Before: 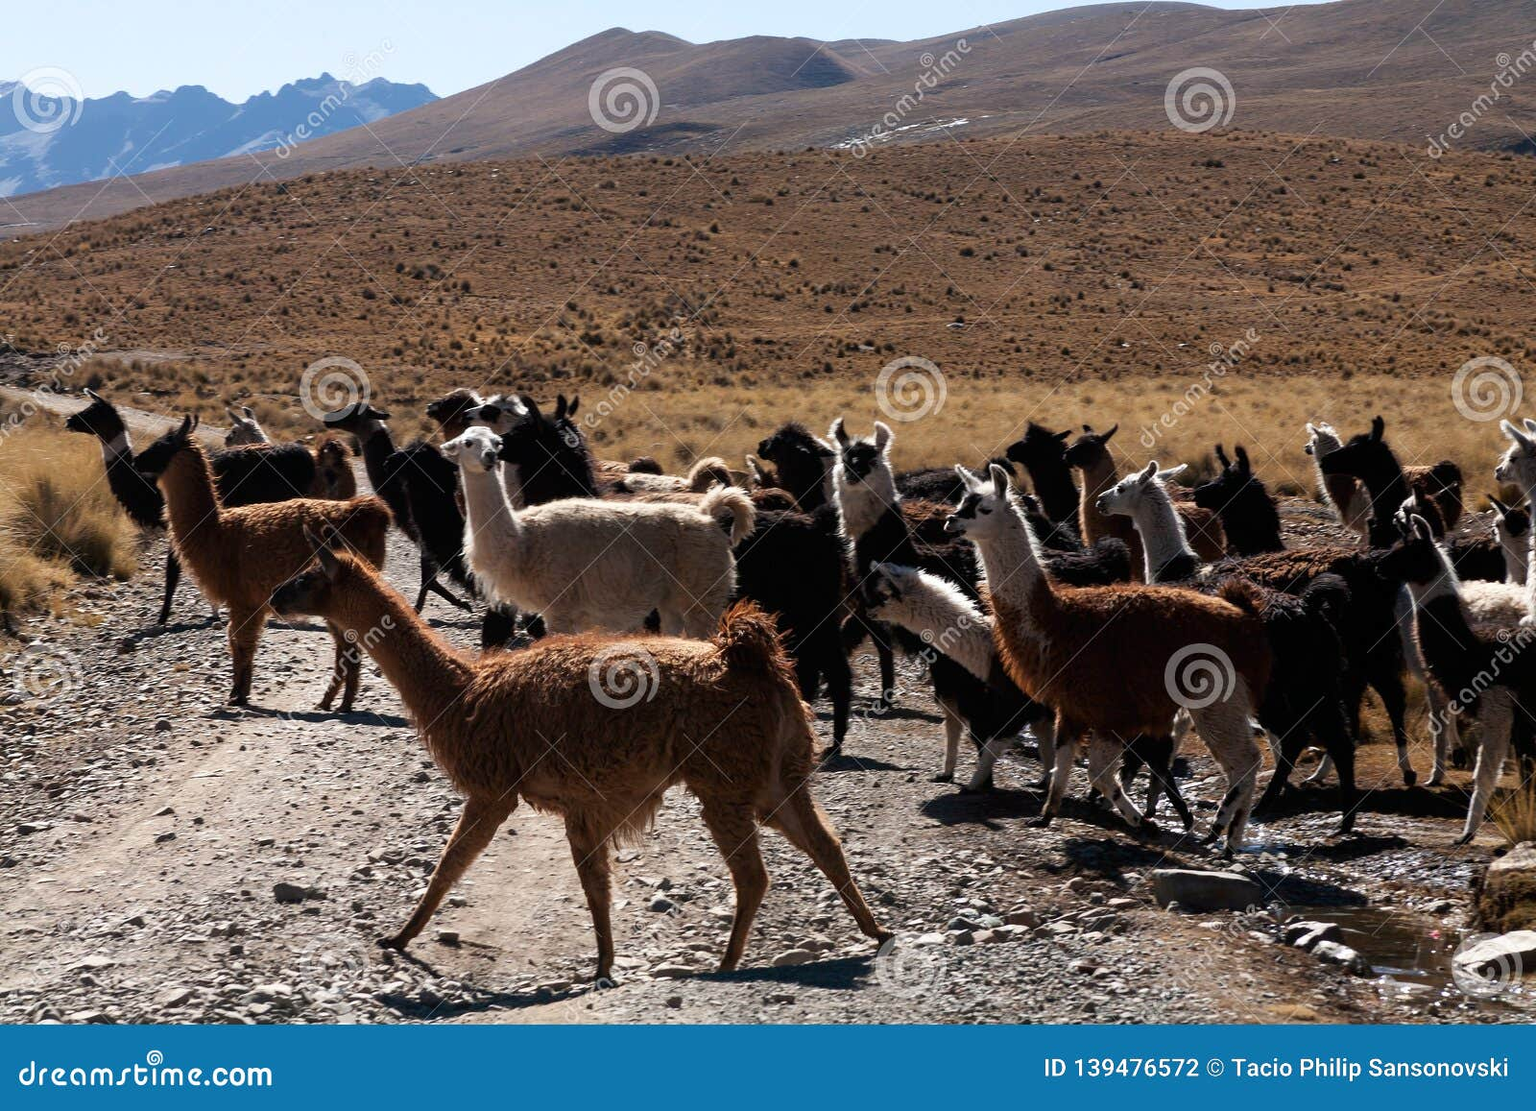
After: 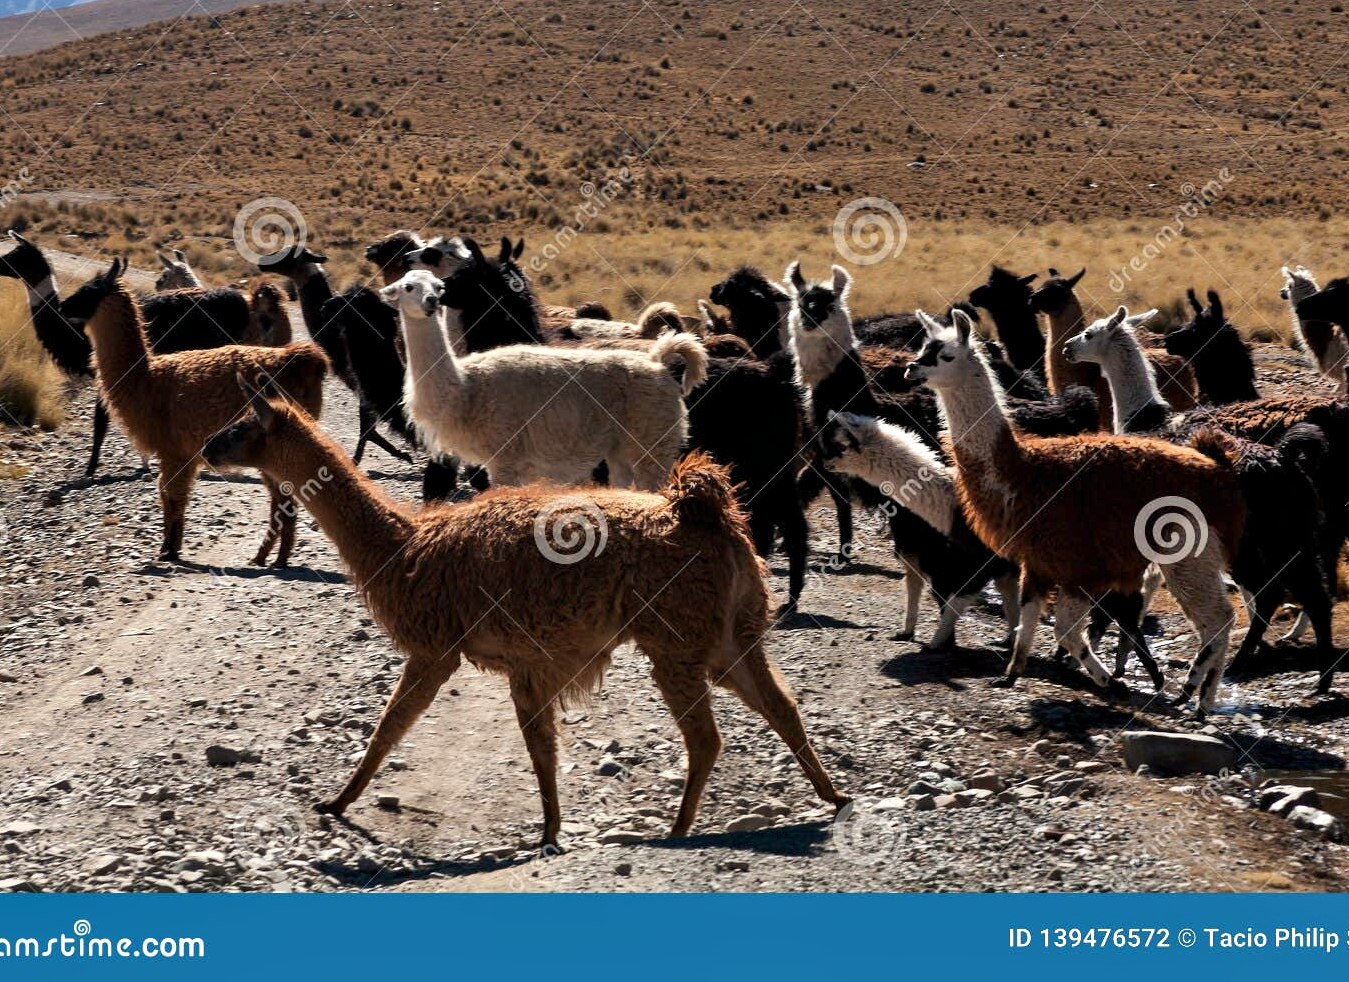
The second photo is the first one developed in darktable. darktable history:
color correction: highlights b* 3.01
exposure: exposure -0.016 EV, compensate highlight preservation false
crop and rotate: left 5.016%, top 15.074%, right 10.637%
contrast equalizer: octaves 7, y [[0.6 ×6], [0.55 ×6], [0 ×6], [0 ×6], [0 ×6]], mix 0.191
shadows and highlights: low approximation 0.01, soften with gaussian
